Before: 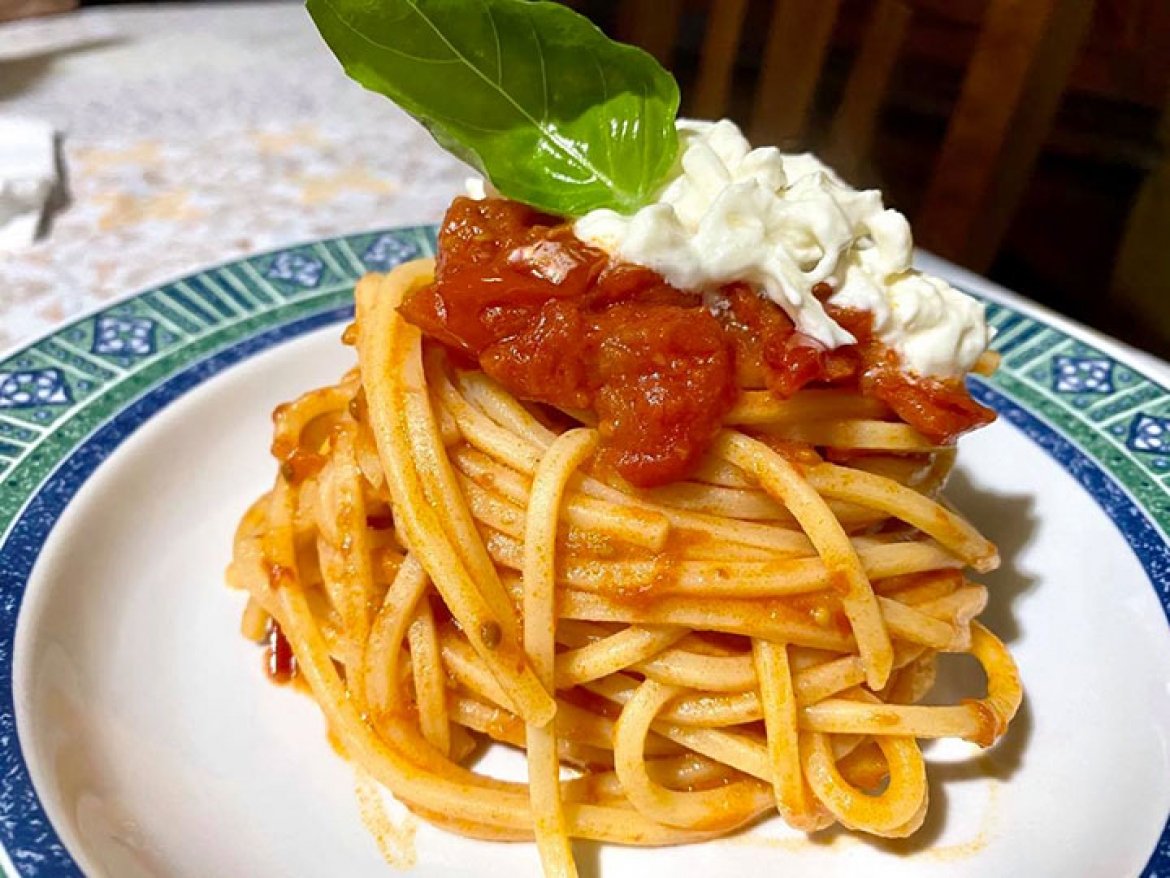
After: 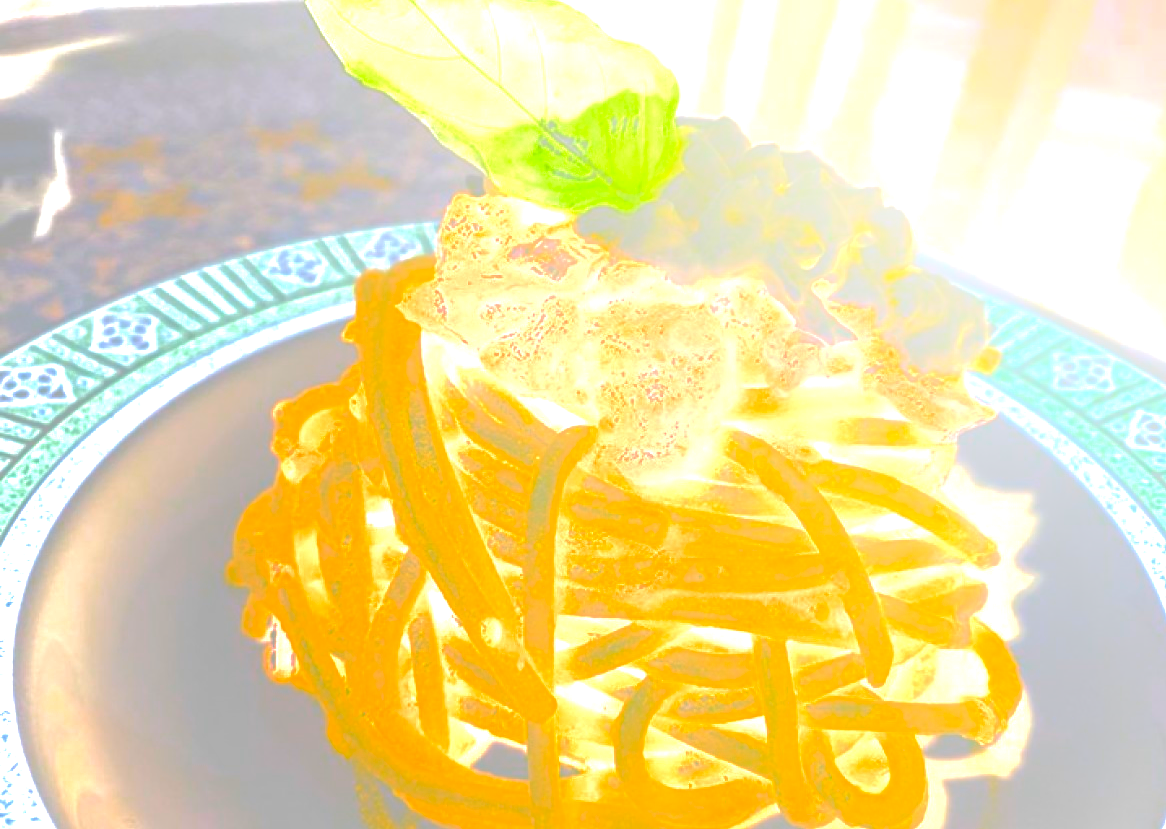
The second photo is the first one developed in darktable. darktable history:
contrast brightness saturation: contrast 0.28
crop: top 0.448%, right 0.264%, bottom 5.045%
local contrast: on, module defaults
levels: levels [0, 0.394, 0.787]
tone equalizer: on, module defaults
bloom: size 70%, threshold 25%, strength 70%
exposure: exposure 0.766 EV, compensate highlight preservation false
